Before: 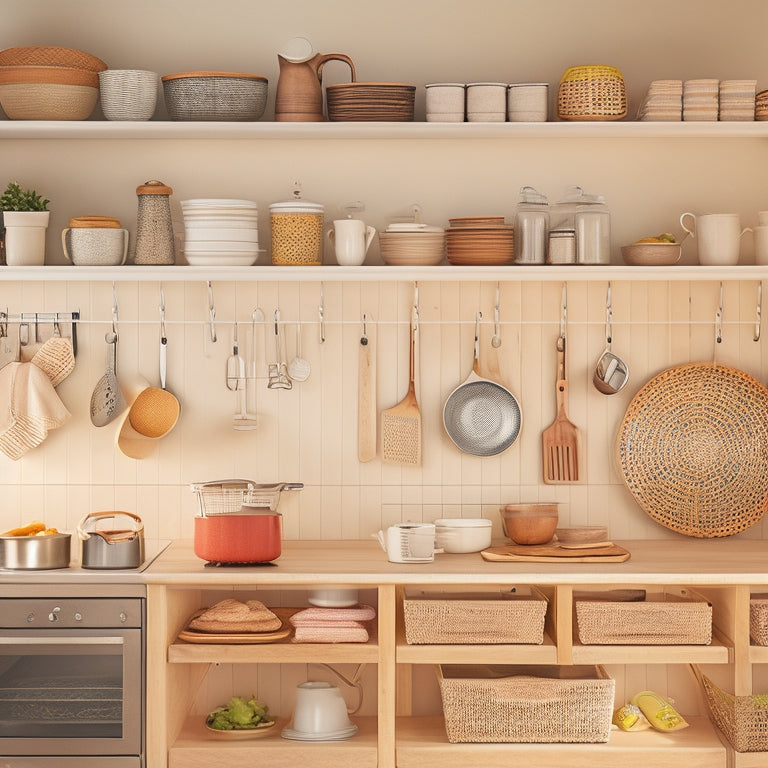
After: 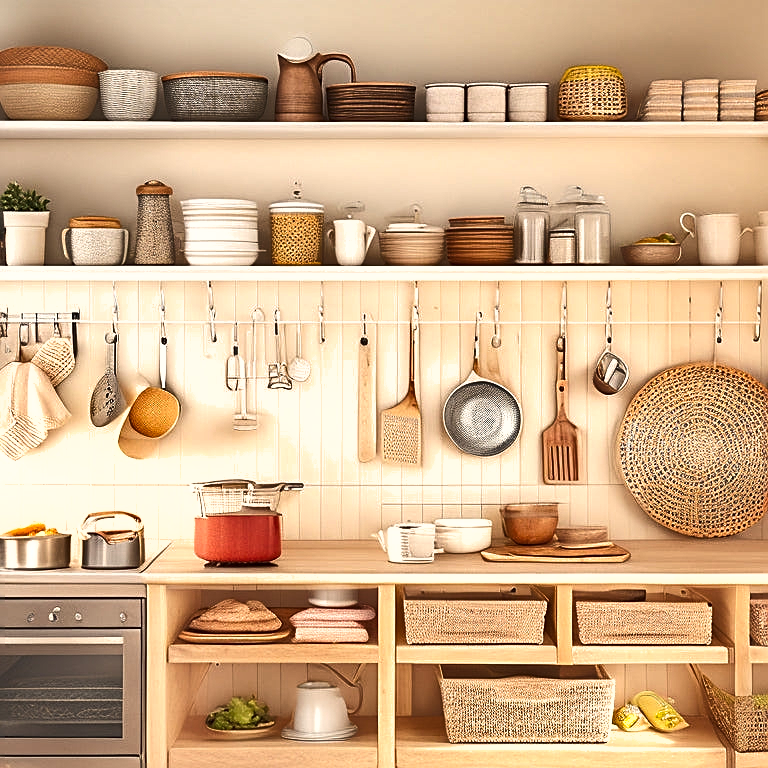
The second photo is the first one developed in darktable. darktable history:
shadows and highlights: low approximation 0.01, soften with gaussian
tone equalizer: -8 EV -0.75 EV, -7 EV -0.7 EV, -6 EV -0.6 EV, -5 EV -0.4 EV, -3 EV 0.4 EV, -2 EV 0.6 EV, -1 EV 0.7 EV, +0 EV 0.75 EV, edges refinement/feathering 500, mask exposure compensation -1.57 EV, preserve details no
sharpen: on, module defaults
